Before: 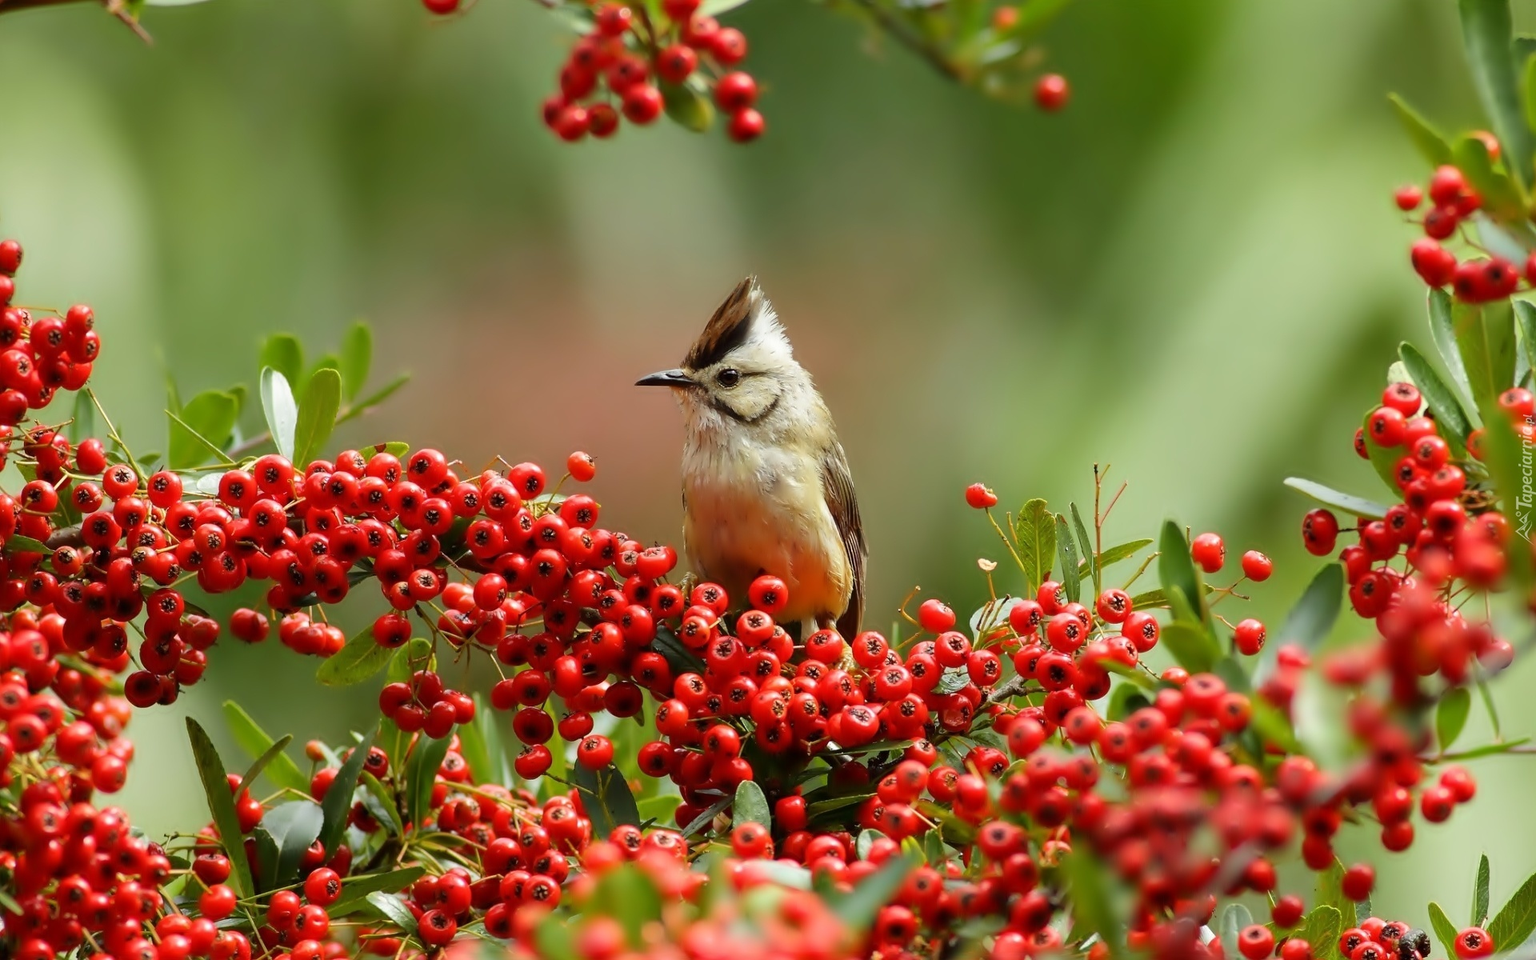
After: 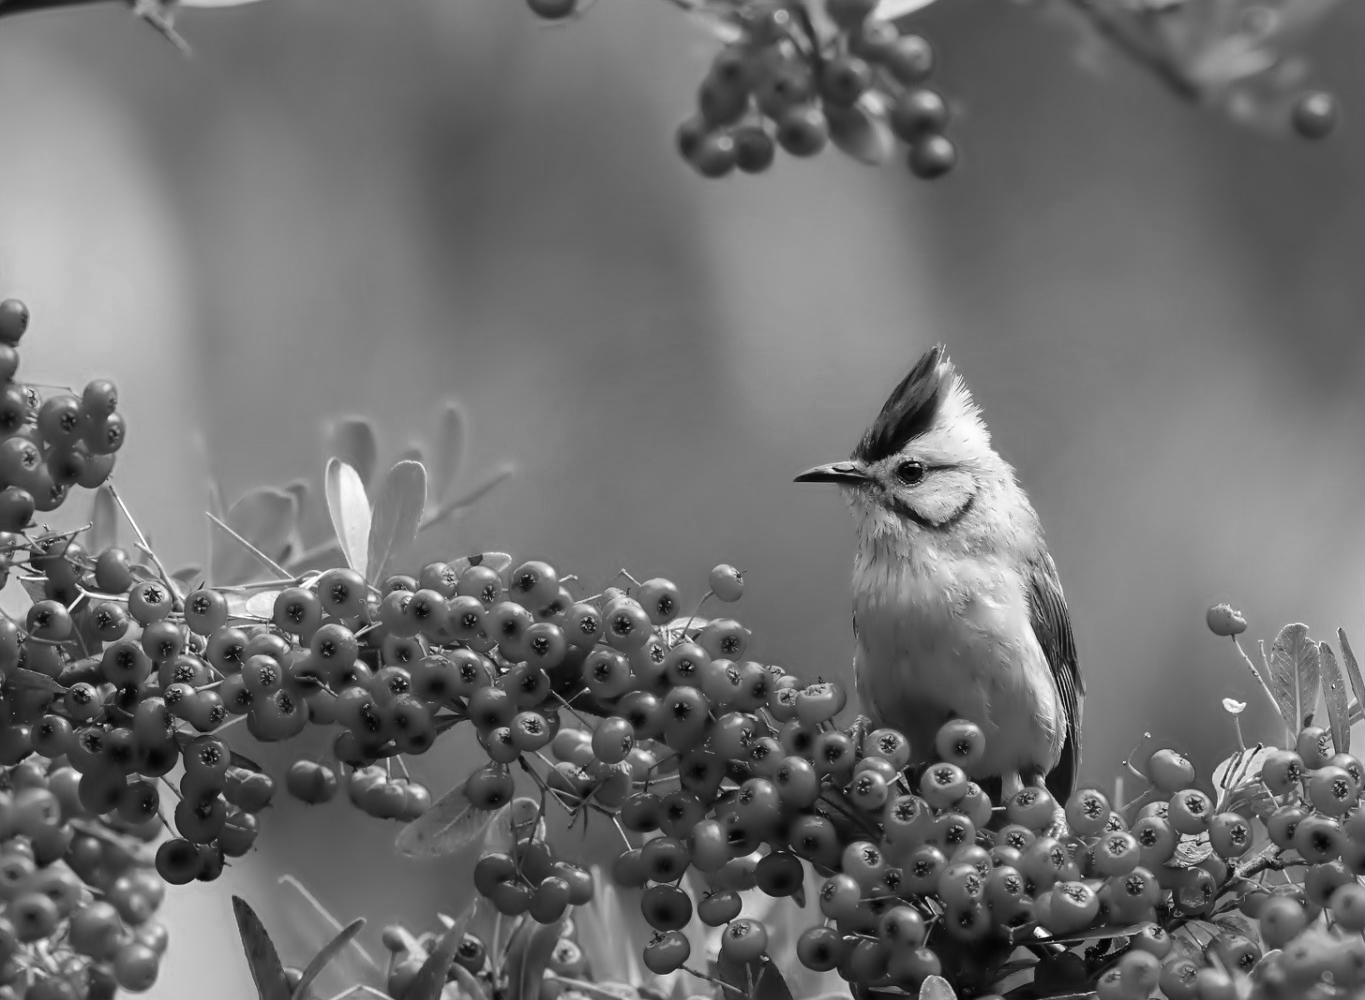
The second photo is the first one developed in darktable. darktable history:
crop: right 28.885%, bottom 16.626%
color zones: curves: ch0 [(0.002, 0.593) (0.143, 0.417) (0.285, 0.541) (0.455, 0.289) (0.608, 0.327) (0.727, 0.283) (0.869, 0.571) (1, 0.603)]; ch1 [(0, 0) (0.143, 0) (0.286, 0) (0.429, 0) (0.571, 0) (0.714, 0) (0.857, 0)]
